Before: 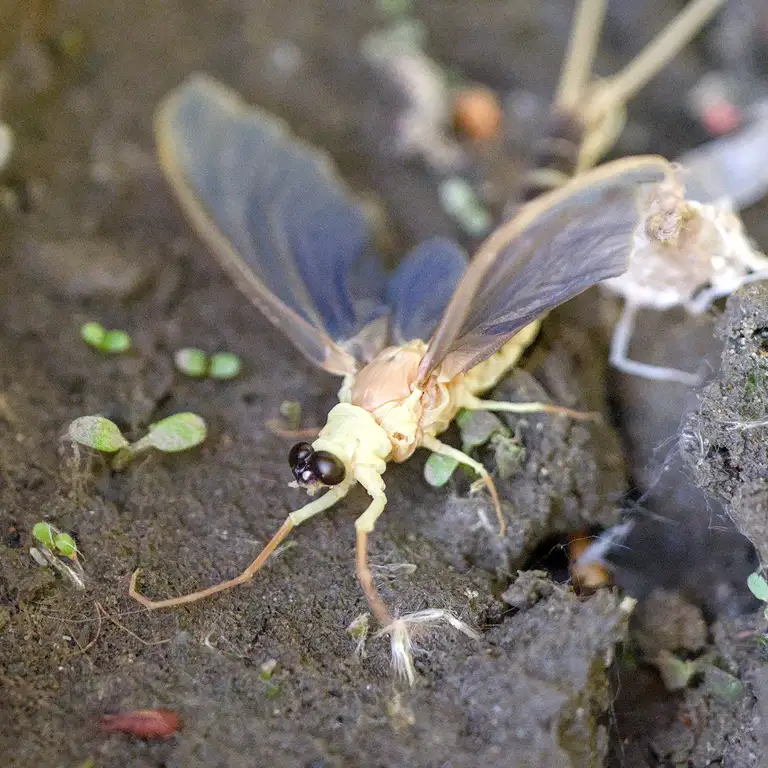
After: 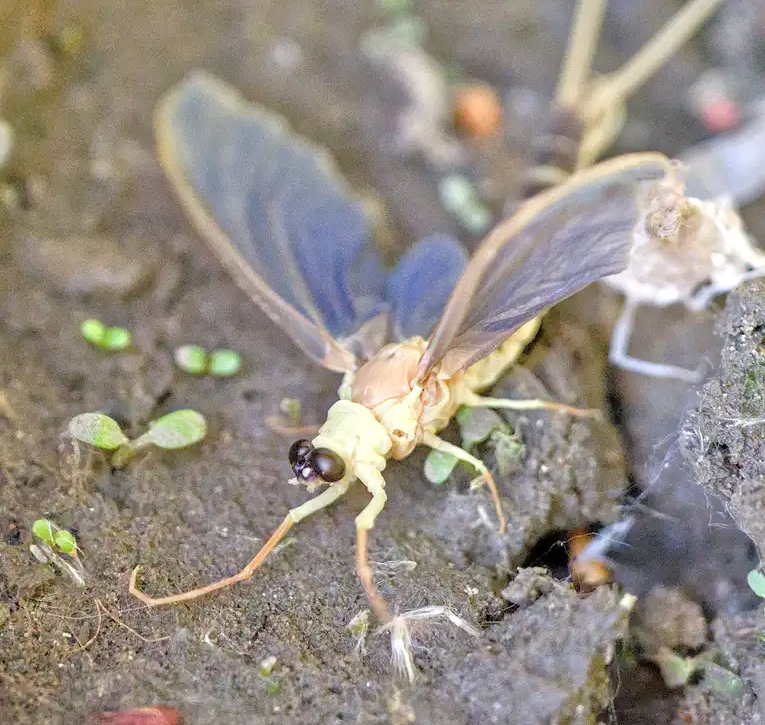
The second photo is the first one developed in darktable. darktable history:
crop: top 0.448%, right 0.264%, bottom 5.045%
tone equalizer: -7 EV 0.15 EV, -6 EV 0.6 EV, -5 EV 1.15 EV, -4 EV 1.33 EV, -3 EV 1.15 EV, -2 EV 0.6 EV, -1 EV 0.15 EV, mask exposure compensation -0.5 EV
